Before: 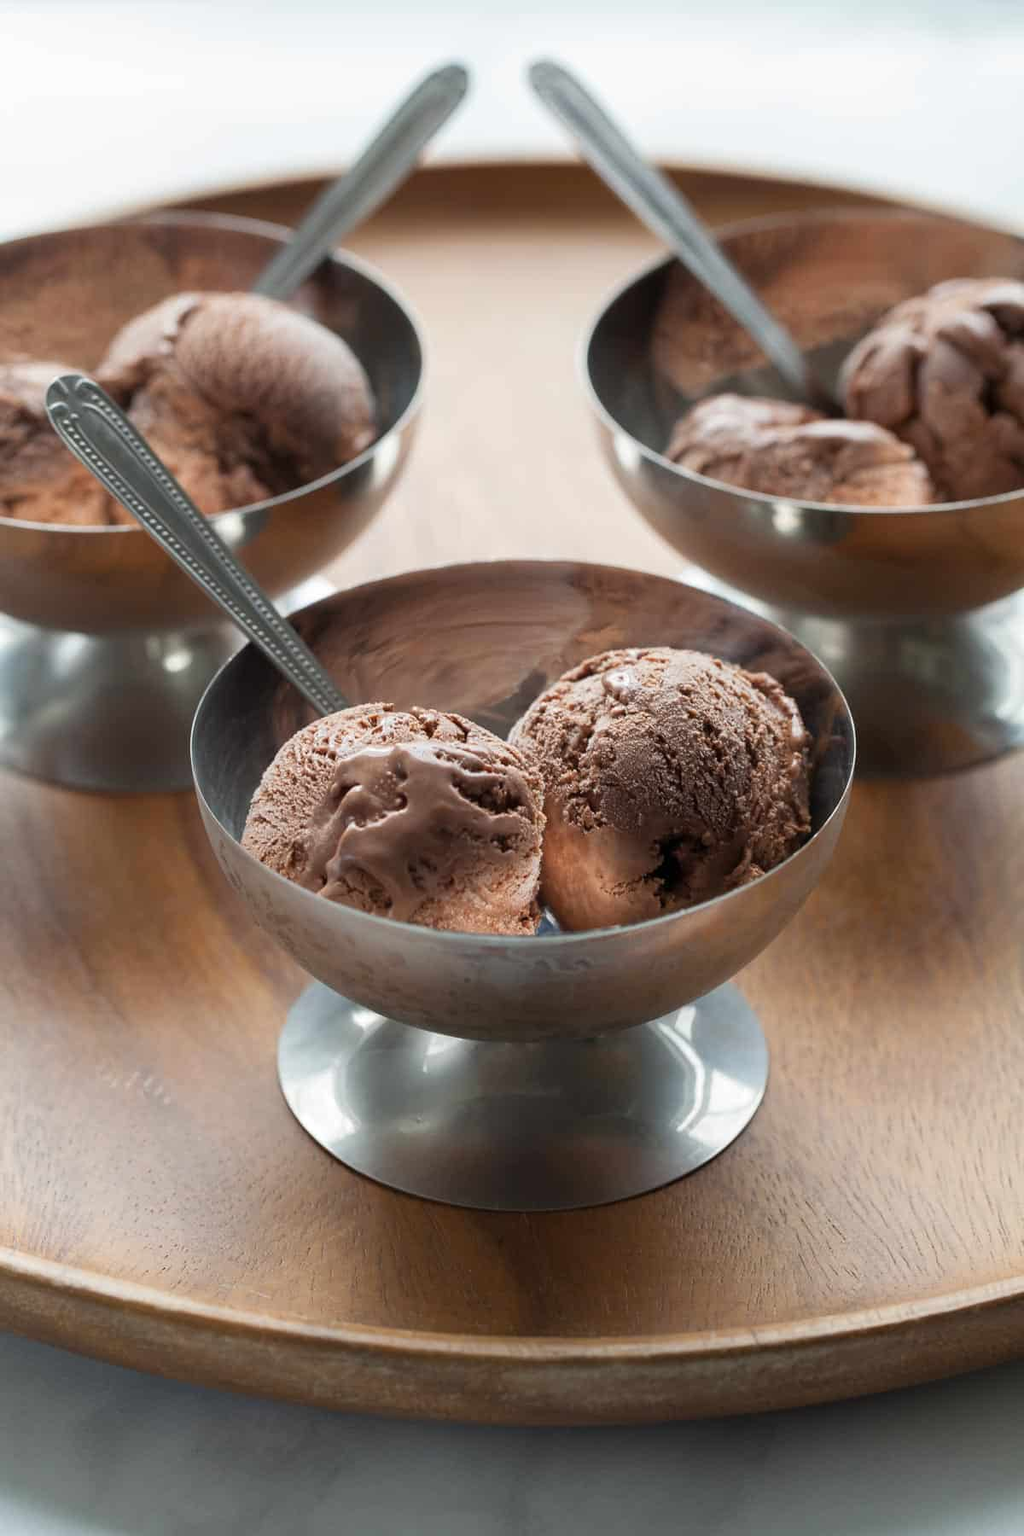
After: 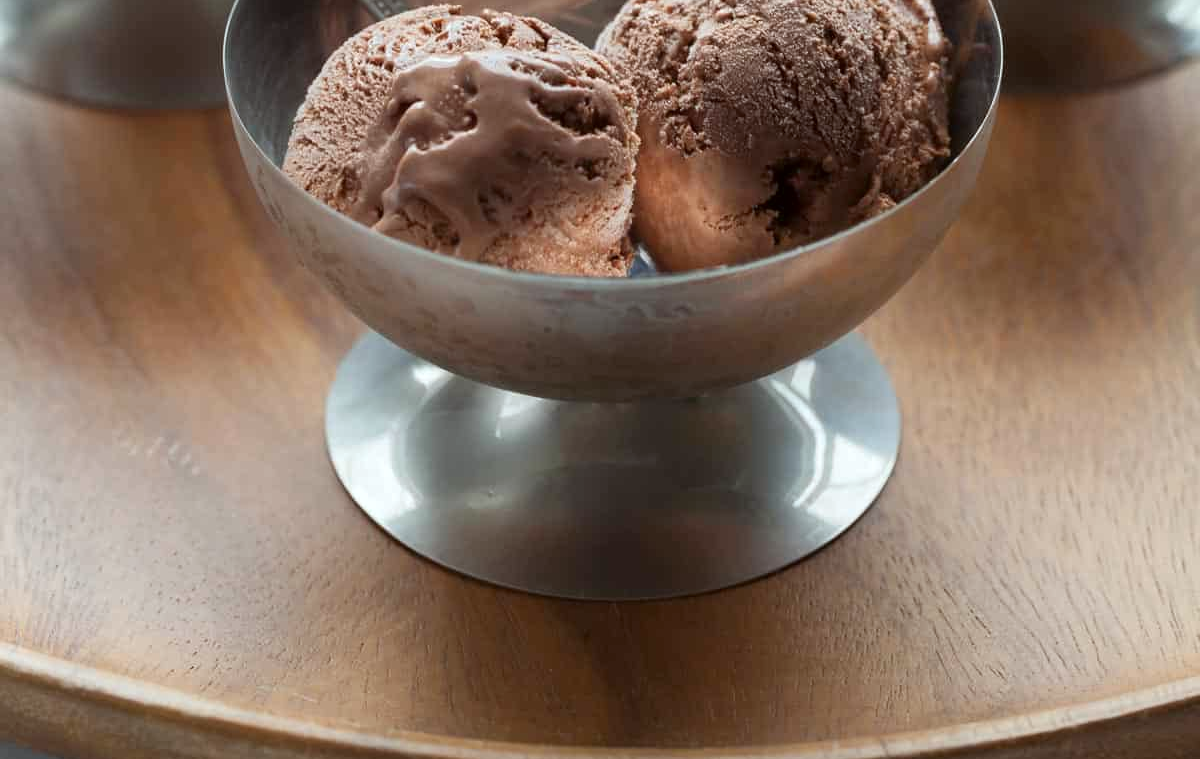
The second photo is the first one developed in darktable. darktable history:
crop: top 45.551%, bottom 12.262%
color correction: highlights a* -2.73, highlights b* -2.09, shadows a* 2.41, shadows b* 2.73
